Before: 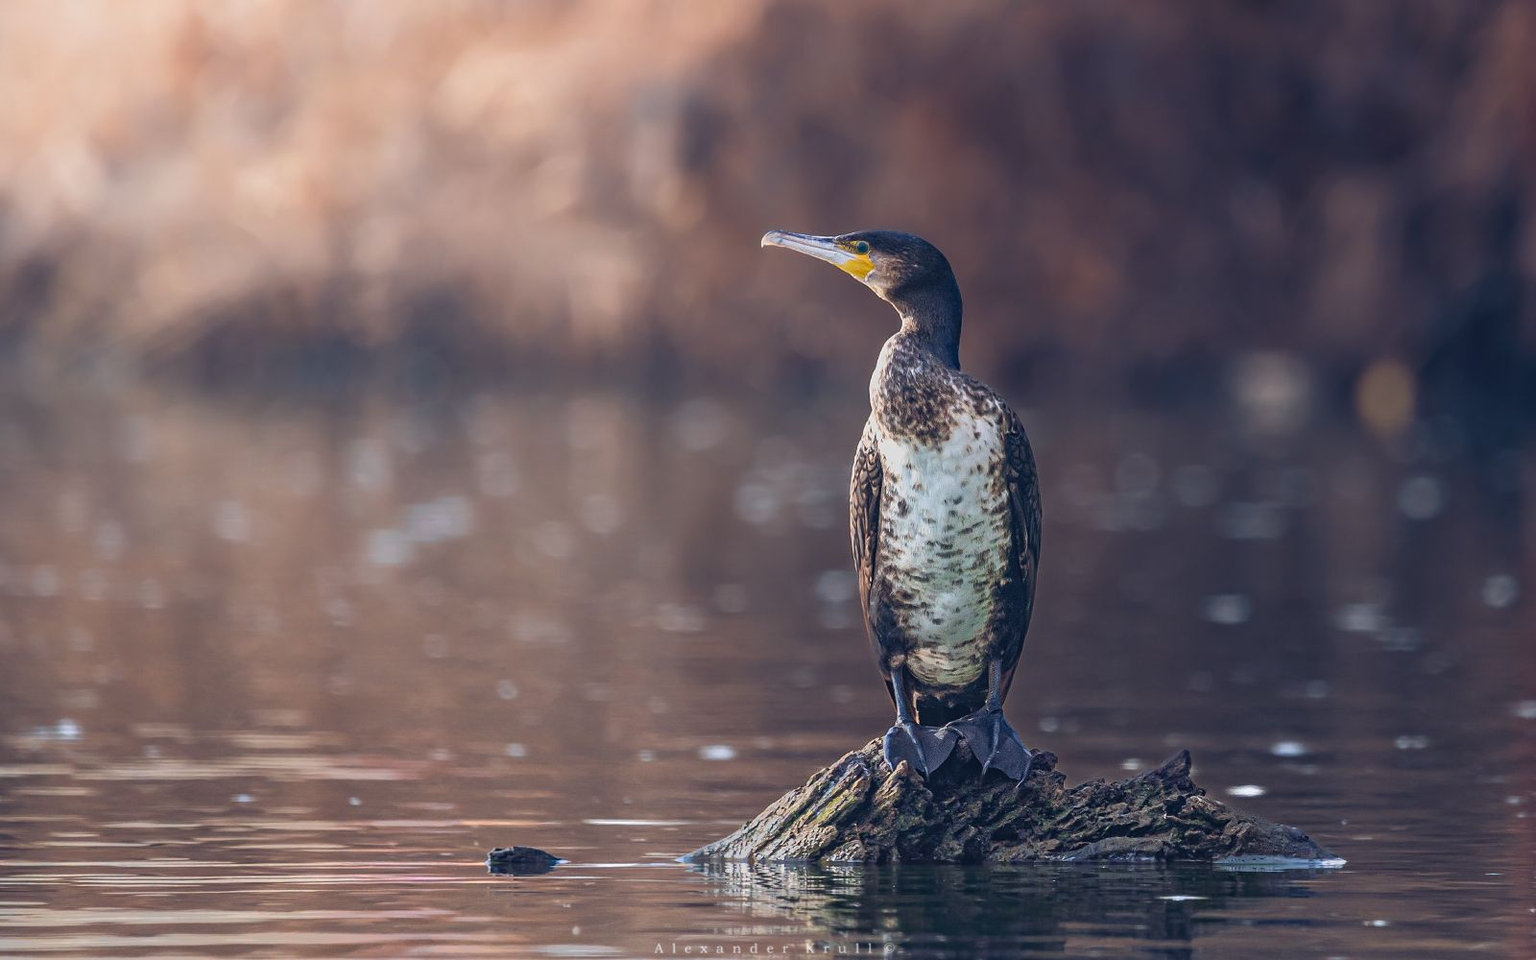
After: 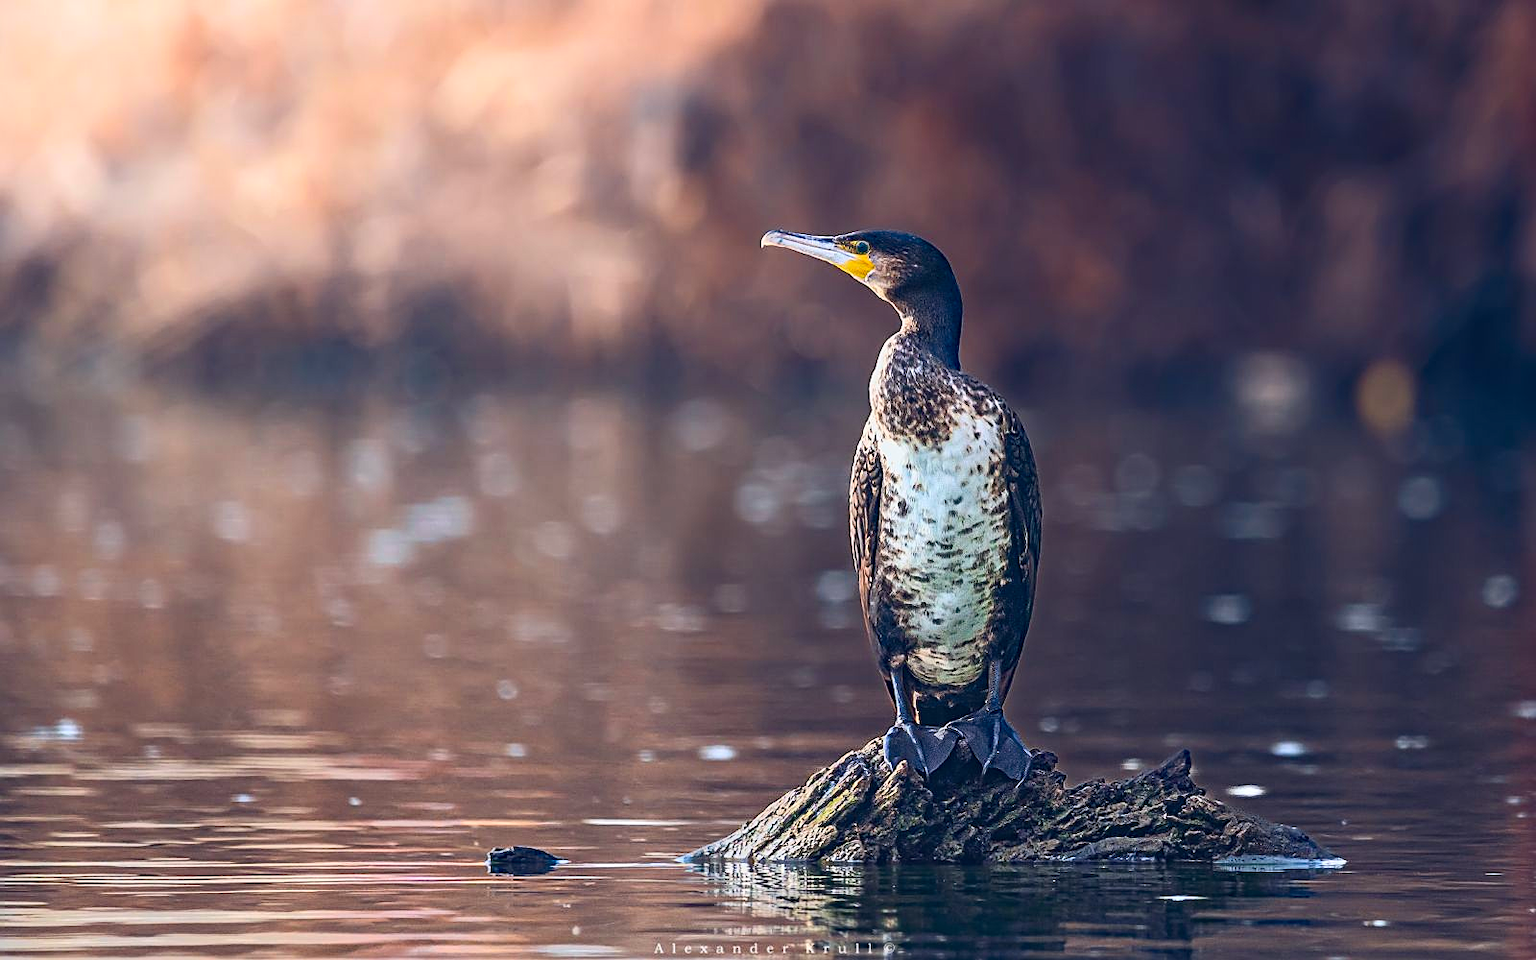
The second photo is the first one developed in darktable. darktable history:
haze removal: compatibility mode true
shadows and highlights: shadows 12.62, white point adjustment 1.13, highlights -0.859, soften with gaussian
sharpen: on, module defaults
contrast brightness saturation: contrast 0.231, brightness 0.1, saturation 0.294
